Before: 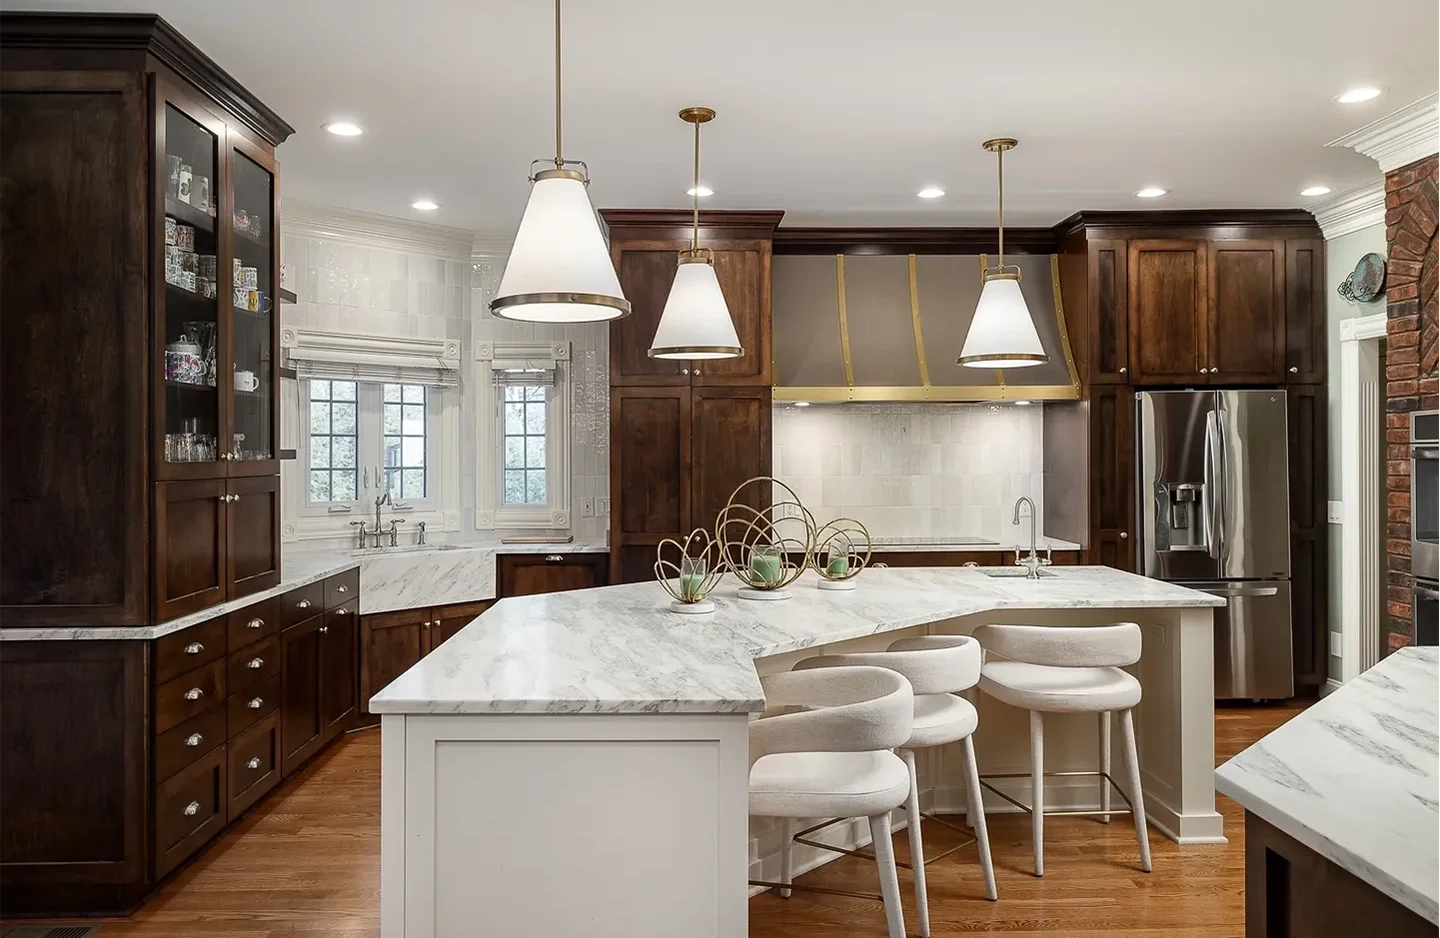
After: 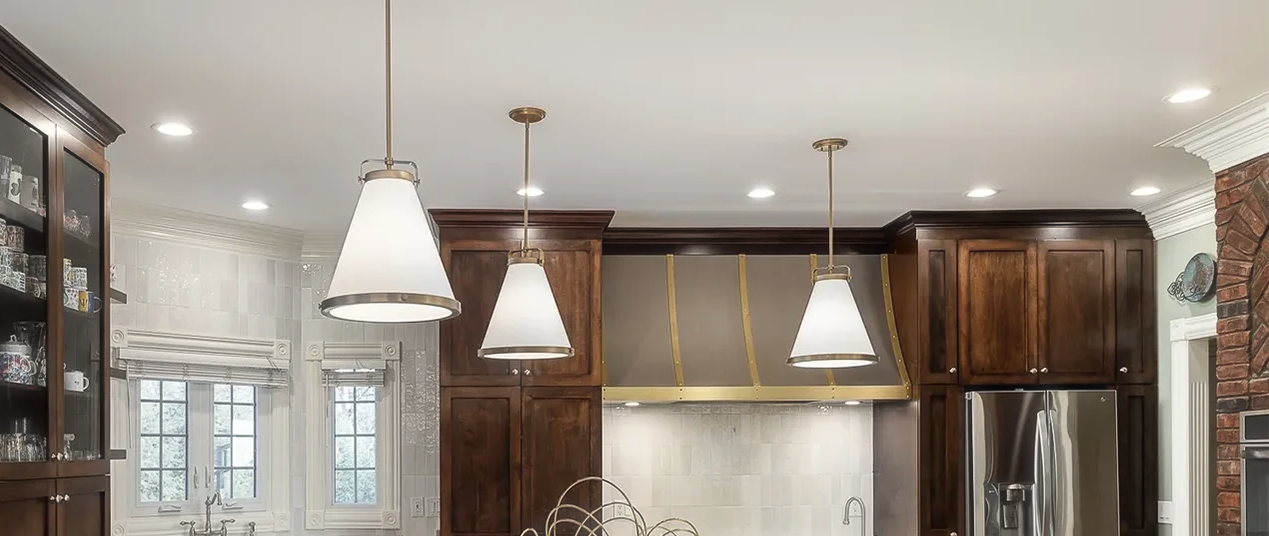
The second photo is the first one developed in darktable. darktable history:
crop and rotate: left 11.812%, bottom 42.776%
haze removal: strength -0.1, adaptive false
